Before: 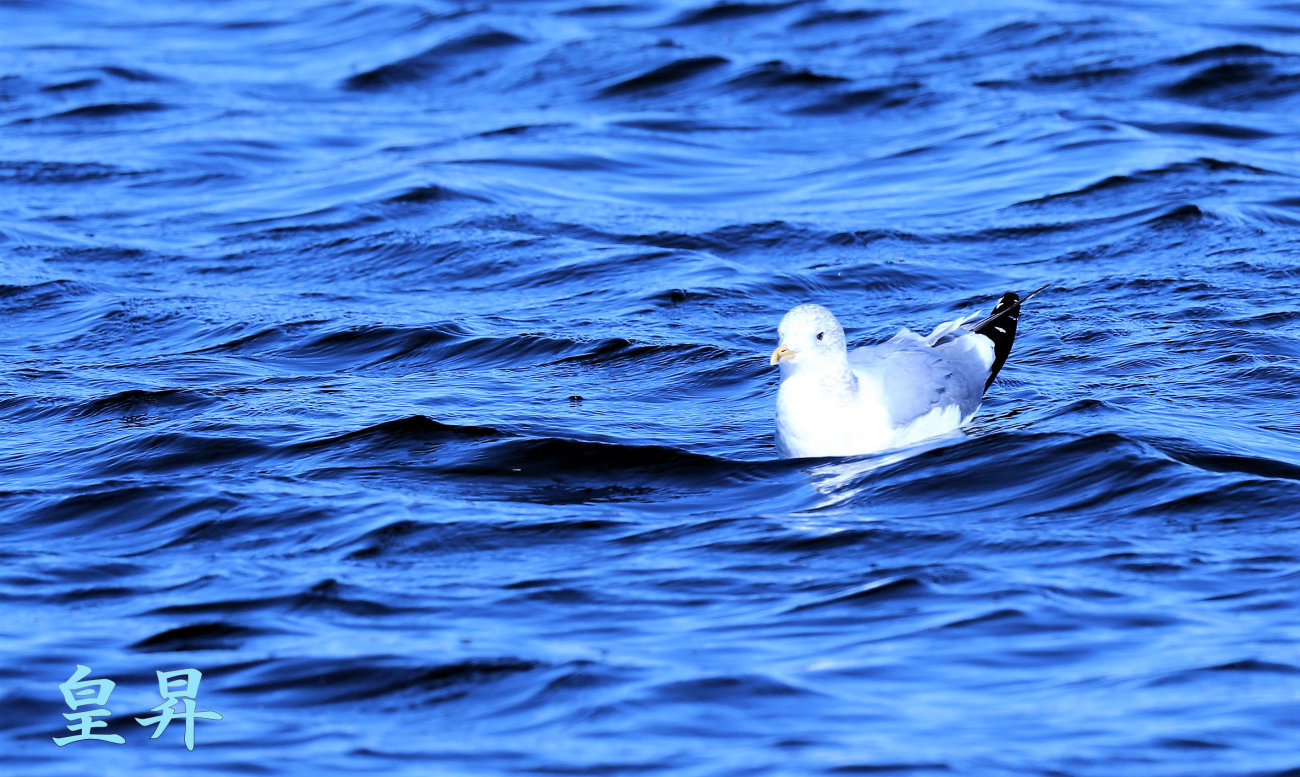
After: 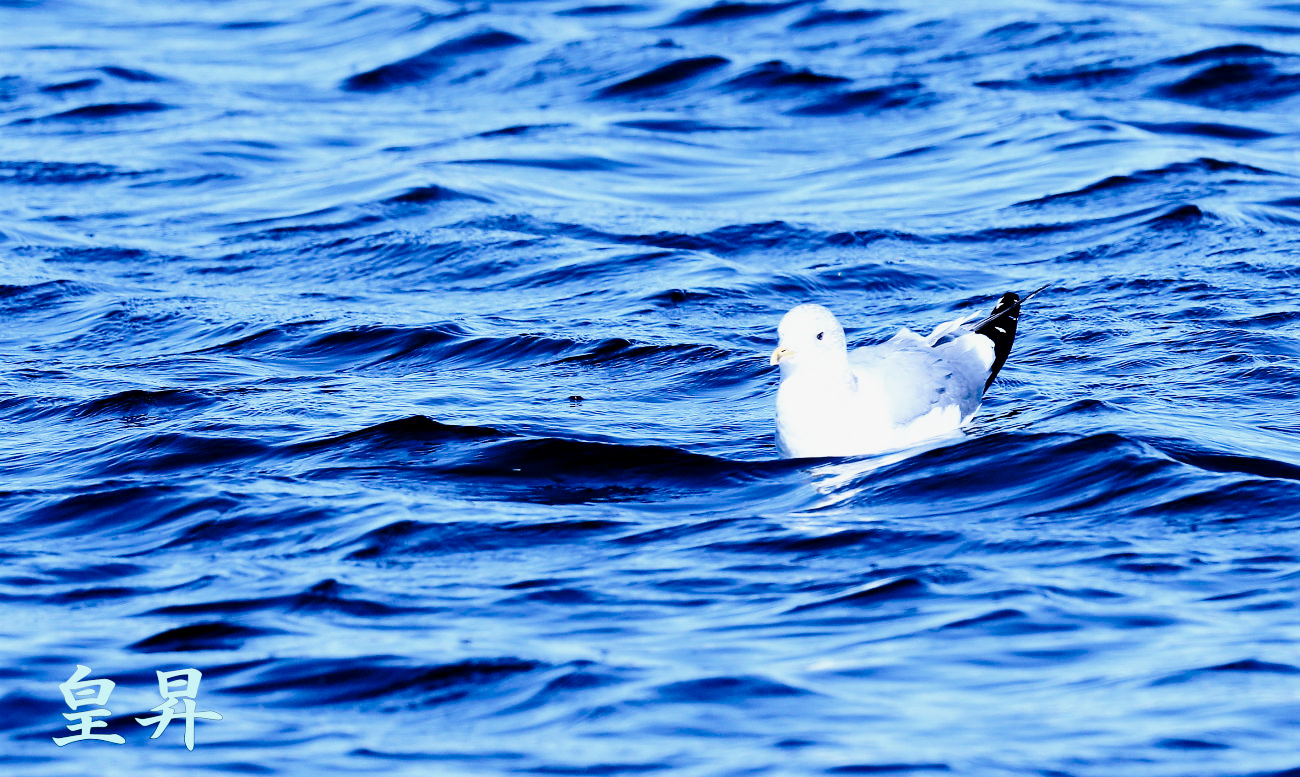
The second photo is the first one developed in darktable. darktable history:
contrast brightness saturation: contrast 0.104, brightness -0.26, saturation 0.139
base curve: curves: ch0 [(0, 0) (0.025, 0.046) (0.112, 0.277) (0.467, 0.74) (0.814, 0.929) (1, 0.942)], preserve colors none
